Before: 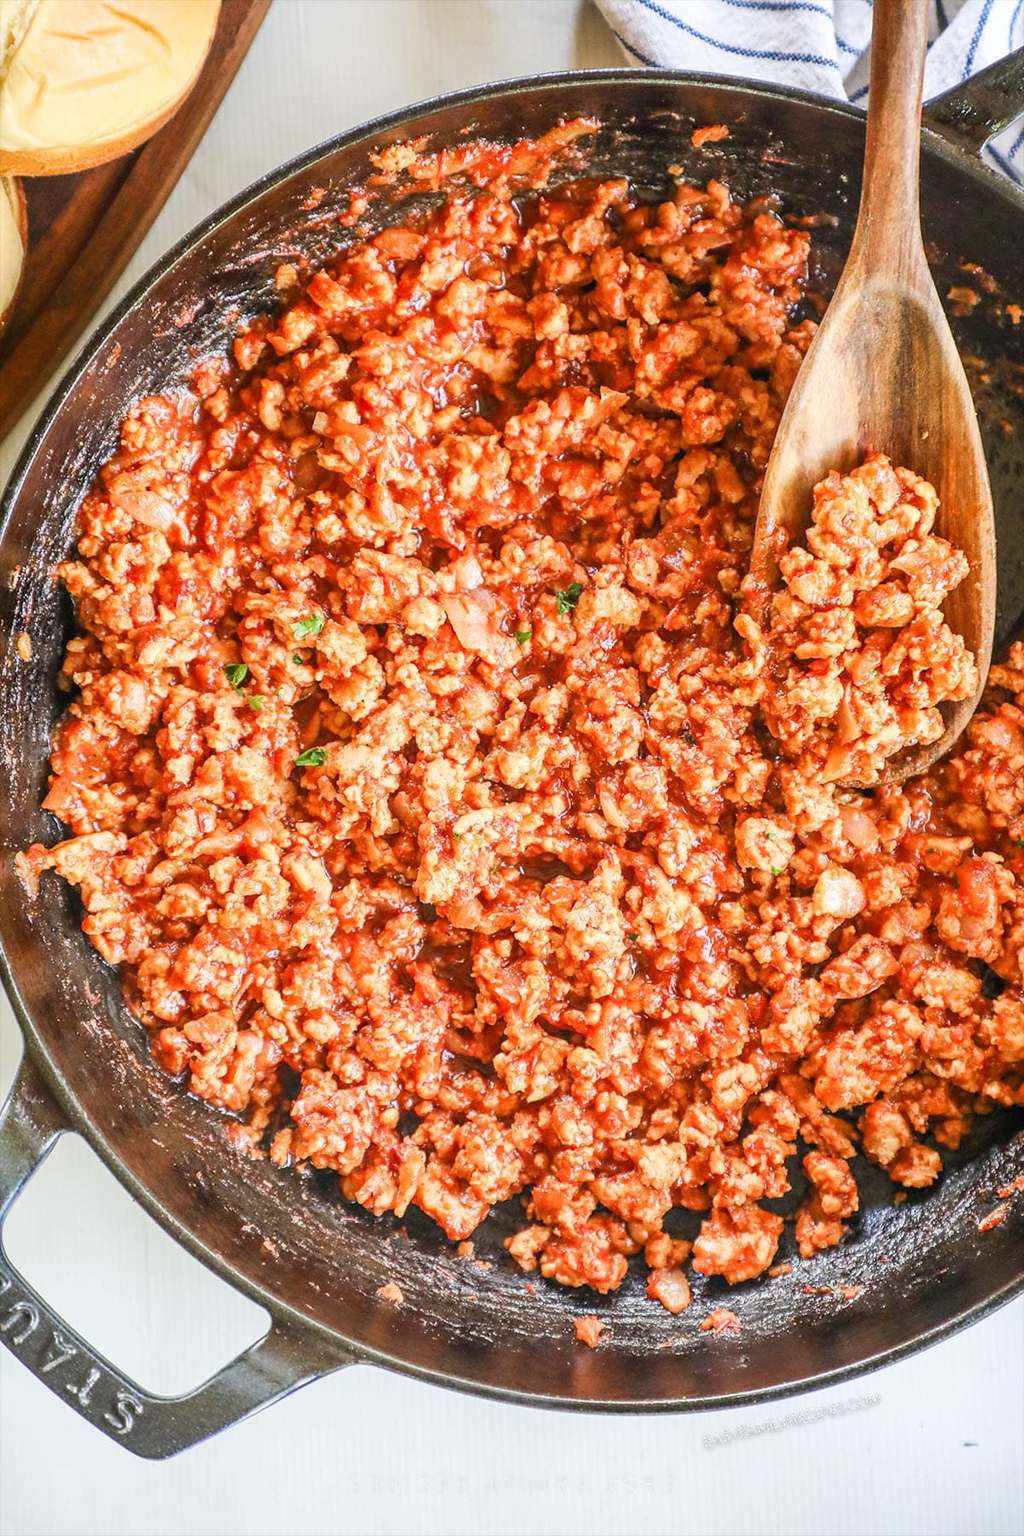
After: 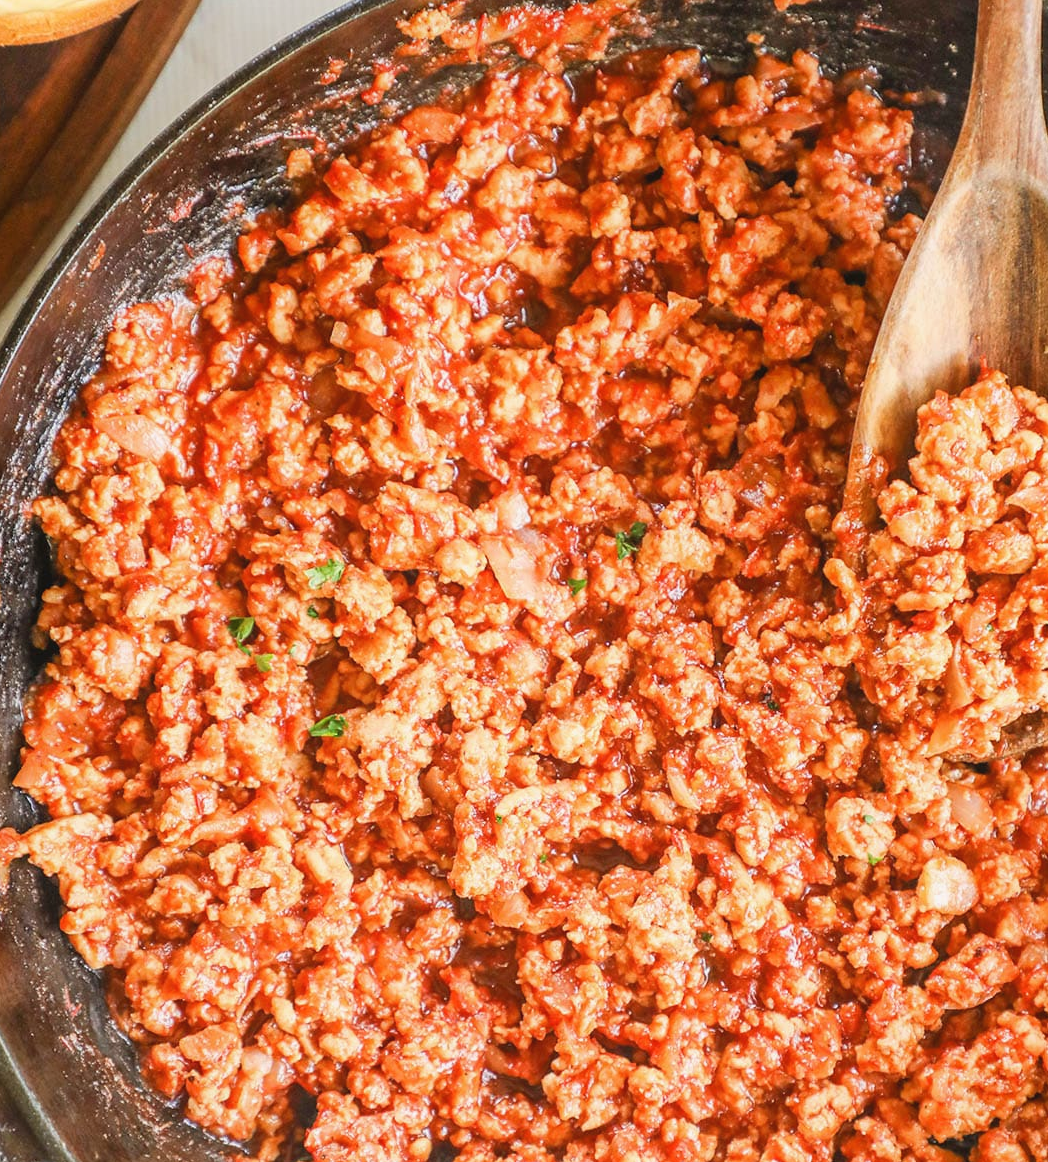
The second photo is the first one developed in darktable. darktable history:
crop: left 3.015%, top 8.969%, right 9.647%, bottom 26.457%
contrast equalizer: octaves 7, y [[0.6 ×6], [0.55 ×6], [0 ×6], [0 ×6], [0 ×6]], mix -0.2
